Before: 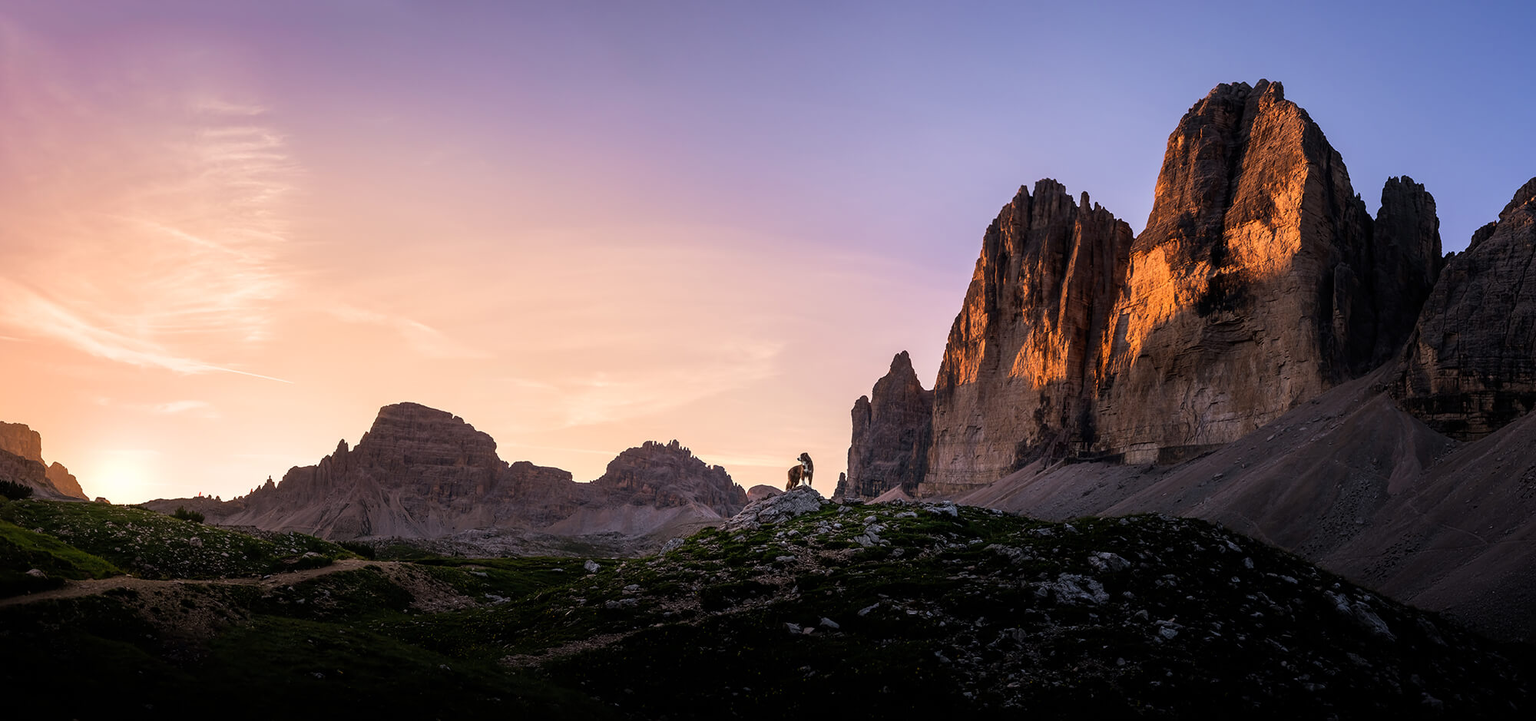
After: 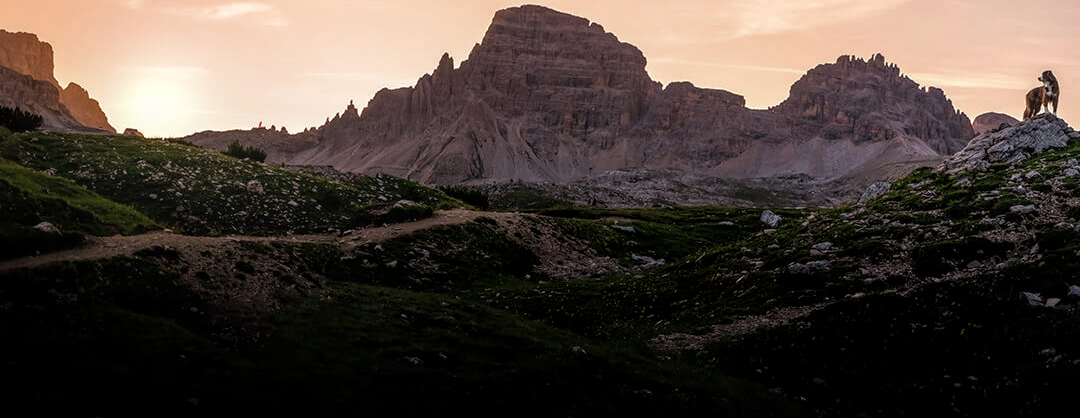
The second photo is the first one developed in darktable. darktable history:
crop and rotate: top 55.296%, right 45.98%, bottom 0.153%
local contrast: on, module defaults
tone equalizer: -8 EV -0.001 EV, -7 EV 0.002 EV, -6 EV -0.005 EV, -5 EV -0.014 EV, -4 EV -0.08 EV, -3 EV -0.213 EV, -2 EV -0.26 EV, -1 EV 0.094 EV, +0 EV 0.321 EV, edges refinement/feathering 500, mask exposure compensation -1.57 EV, preserve details no
